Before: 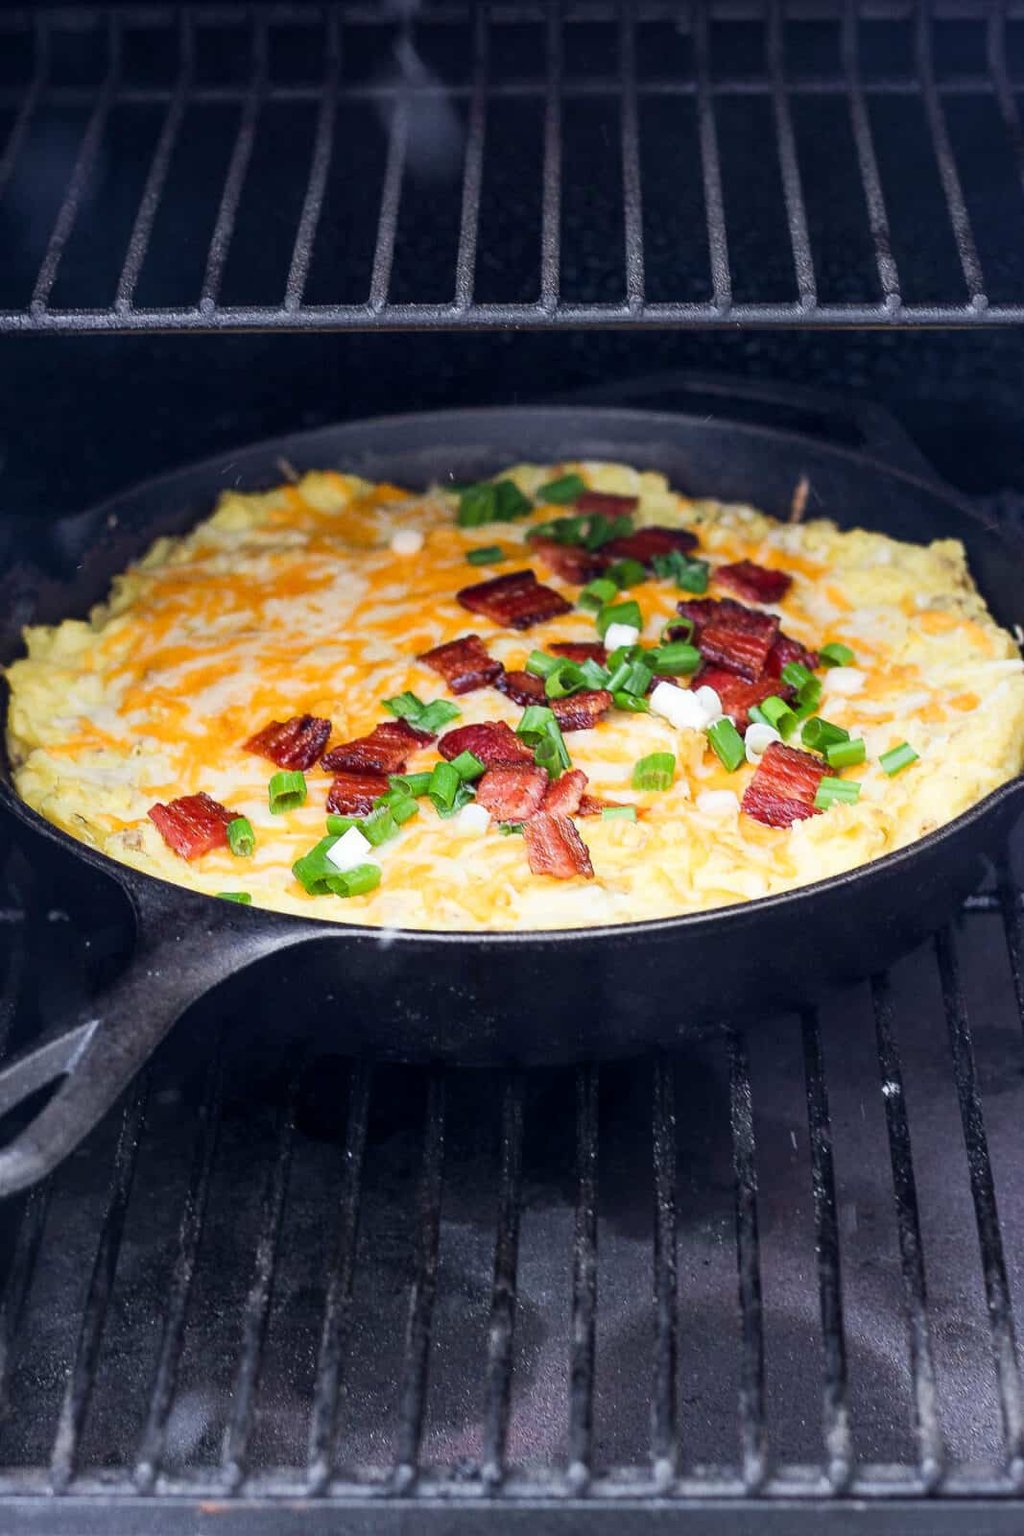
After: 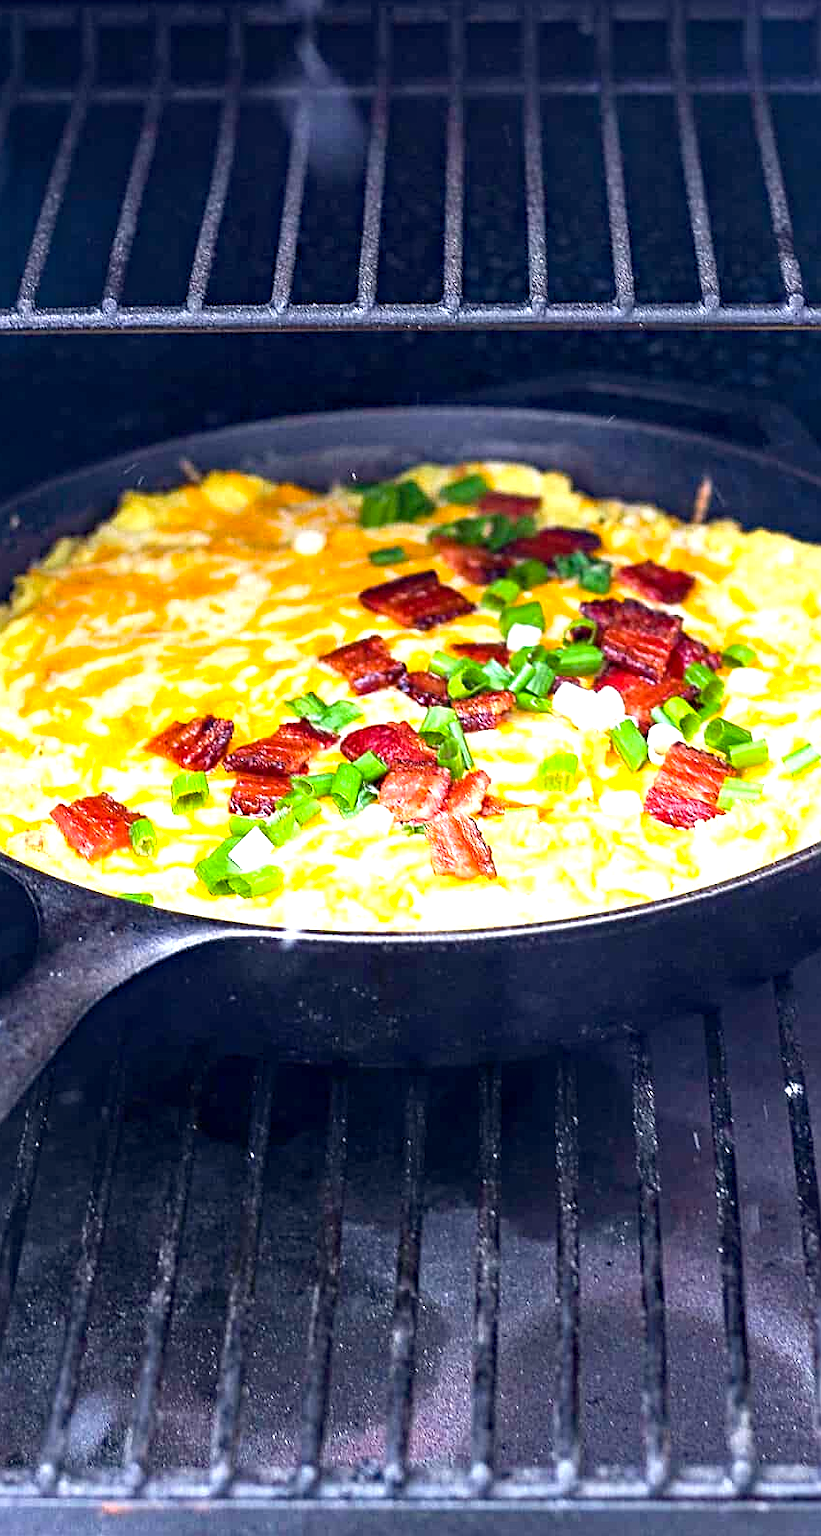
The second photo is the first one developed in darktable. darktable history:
color balance rgb: linear chroma grading › global chroma 14.881%, perceptual saturation grading › global saturation -0.17%, global vibrance 20%
sharpen: on, module defaults
haze removal: compatibility mode true, adaptive false
exposure: exposure 1 EV, compensate highlight preservation false
crop and rotate: left 9.6%, right 10.235%
